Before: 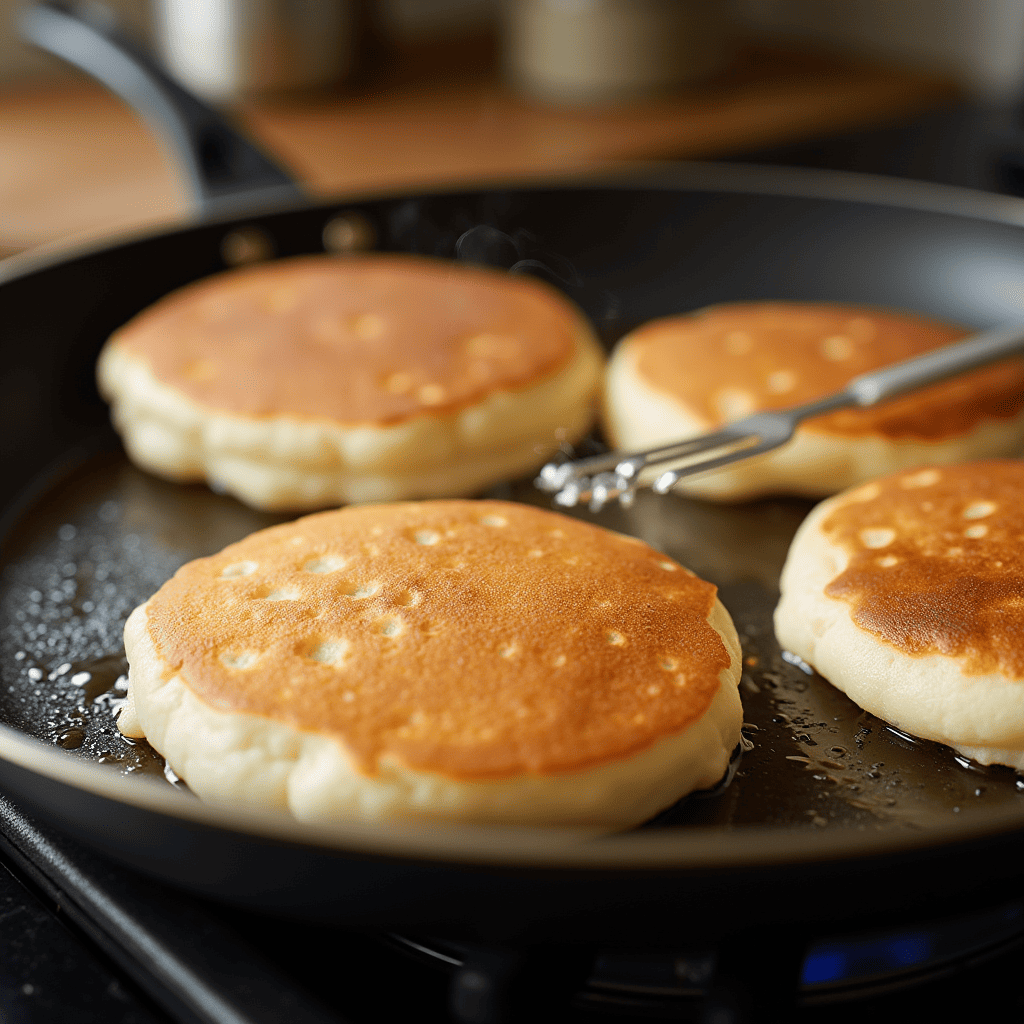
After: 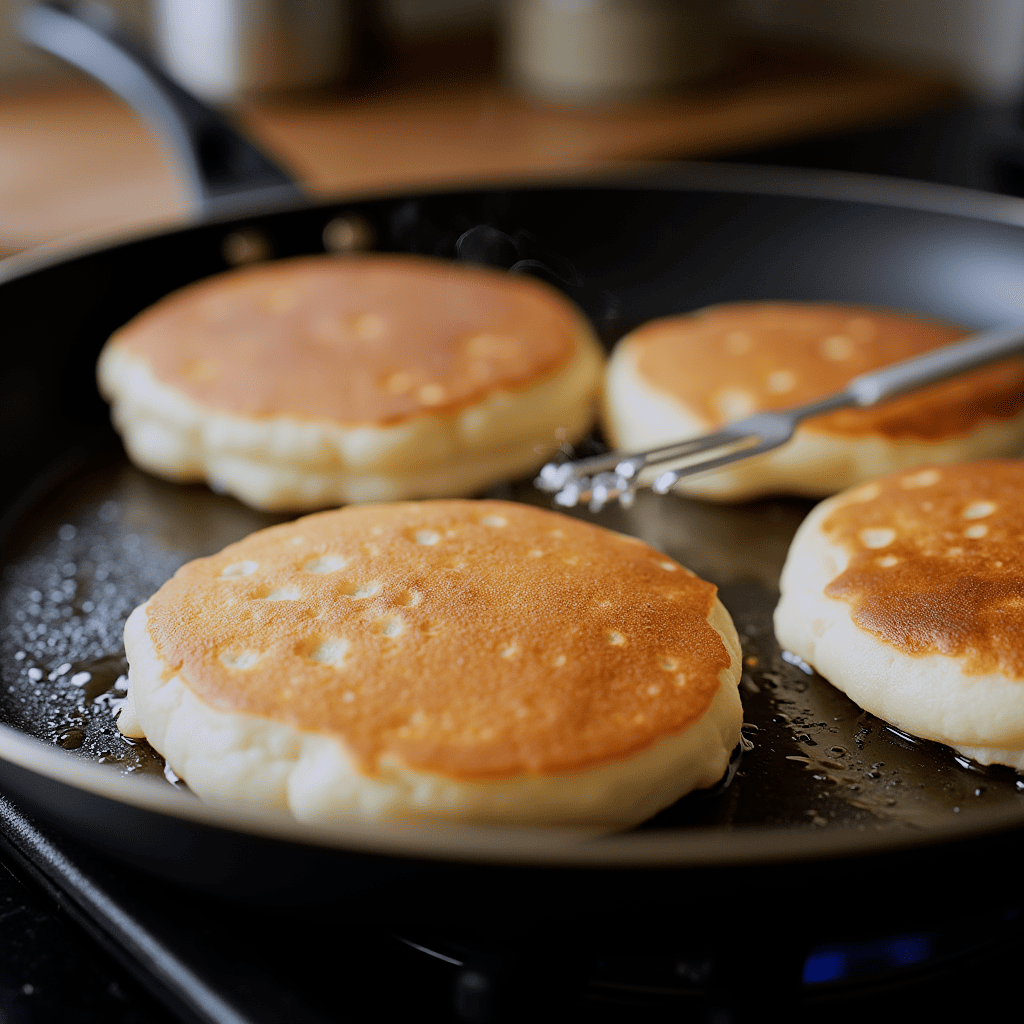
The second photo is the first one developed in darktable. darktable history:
filmic rgb: hardness 4.17
white balance: red 0.967, blue 1.119, emerald 0.756
